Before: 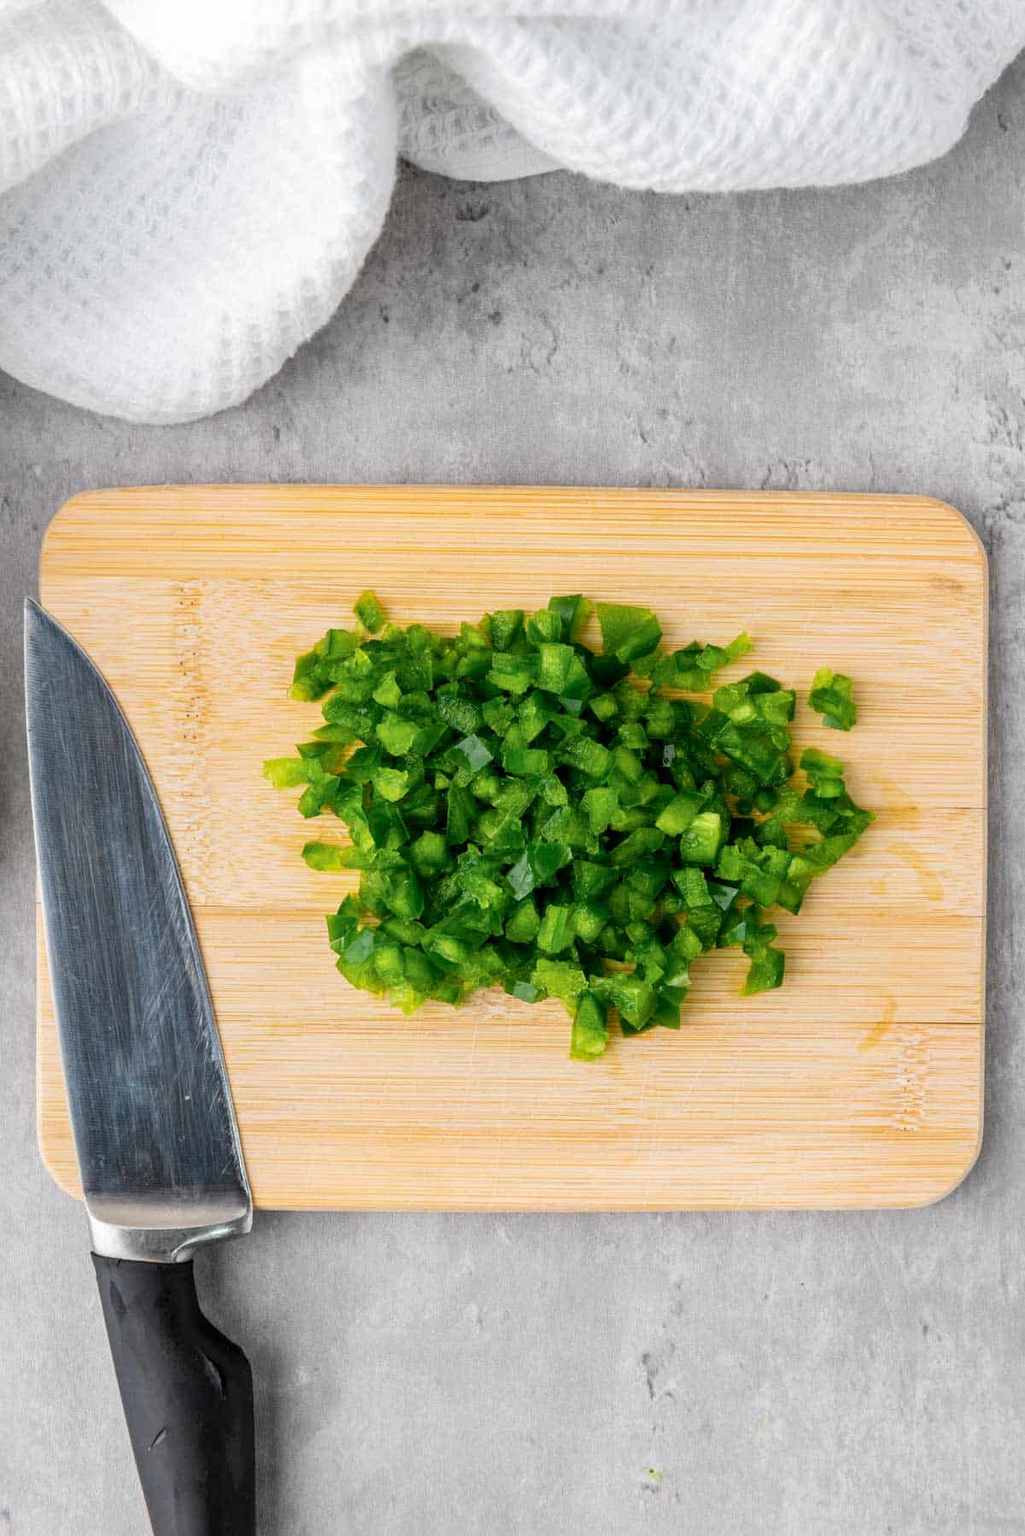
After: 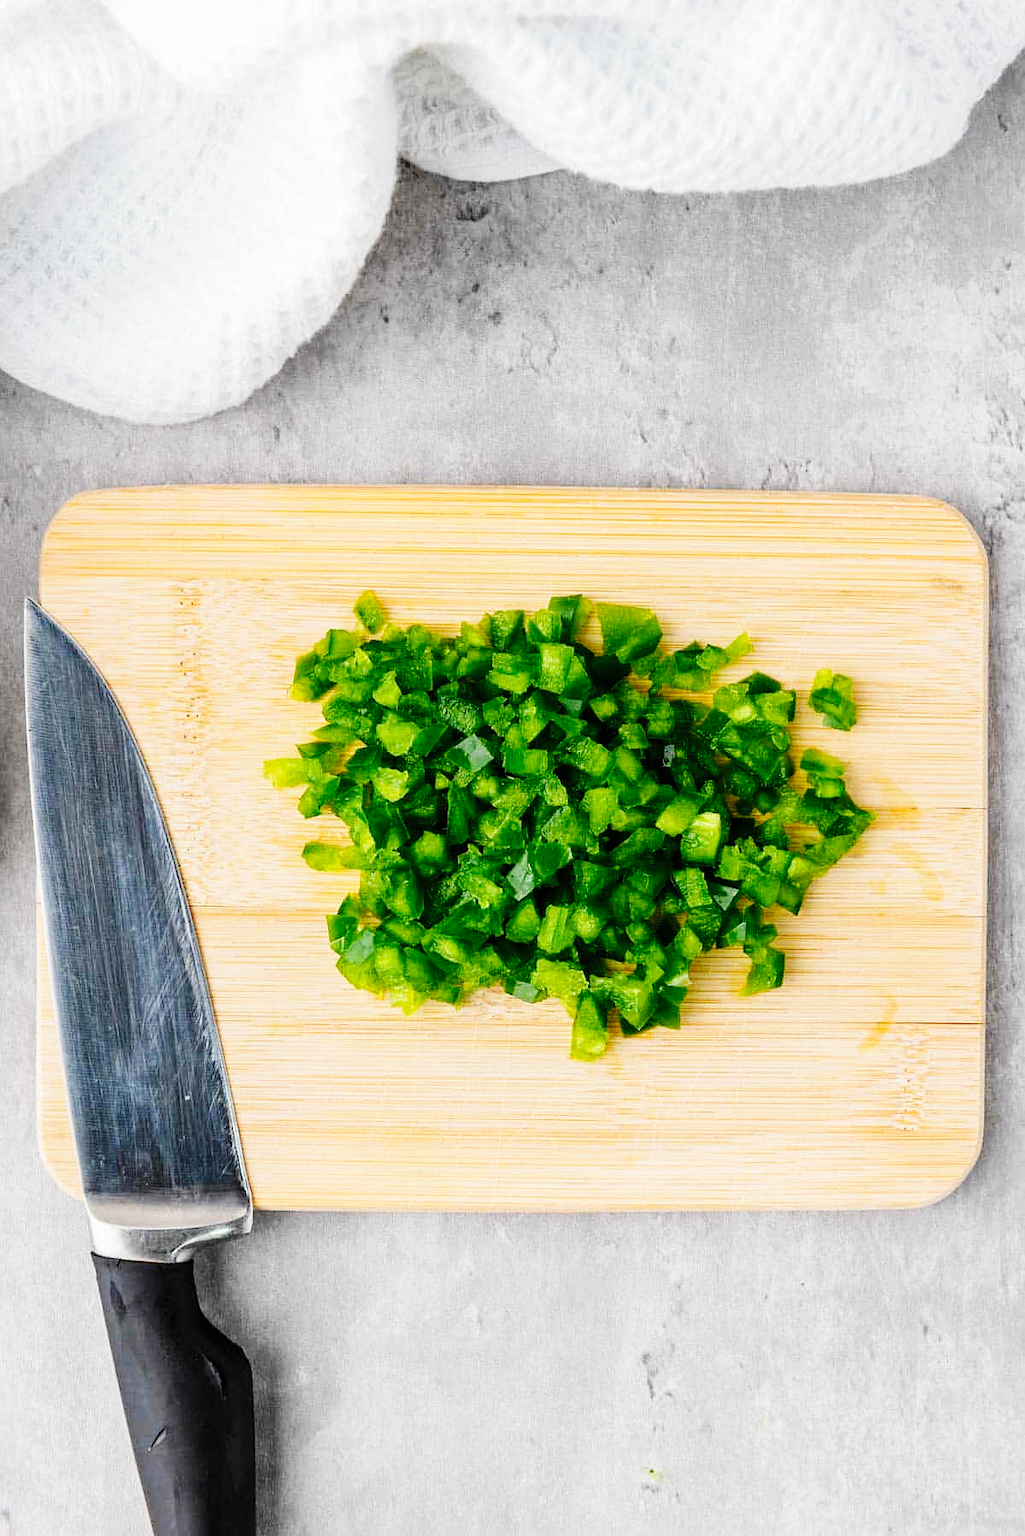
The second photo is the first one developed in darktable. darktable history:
sharpen: radius 1
base curve: curves: ch0 [(0, 0) (0.036, 0.025) (0.121, 0.166) (0.206, 0.329) (0.605, 0.79) (1, 1)], preserve colors none
